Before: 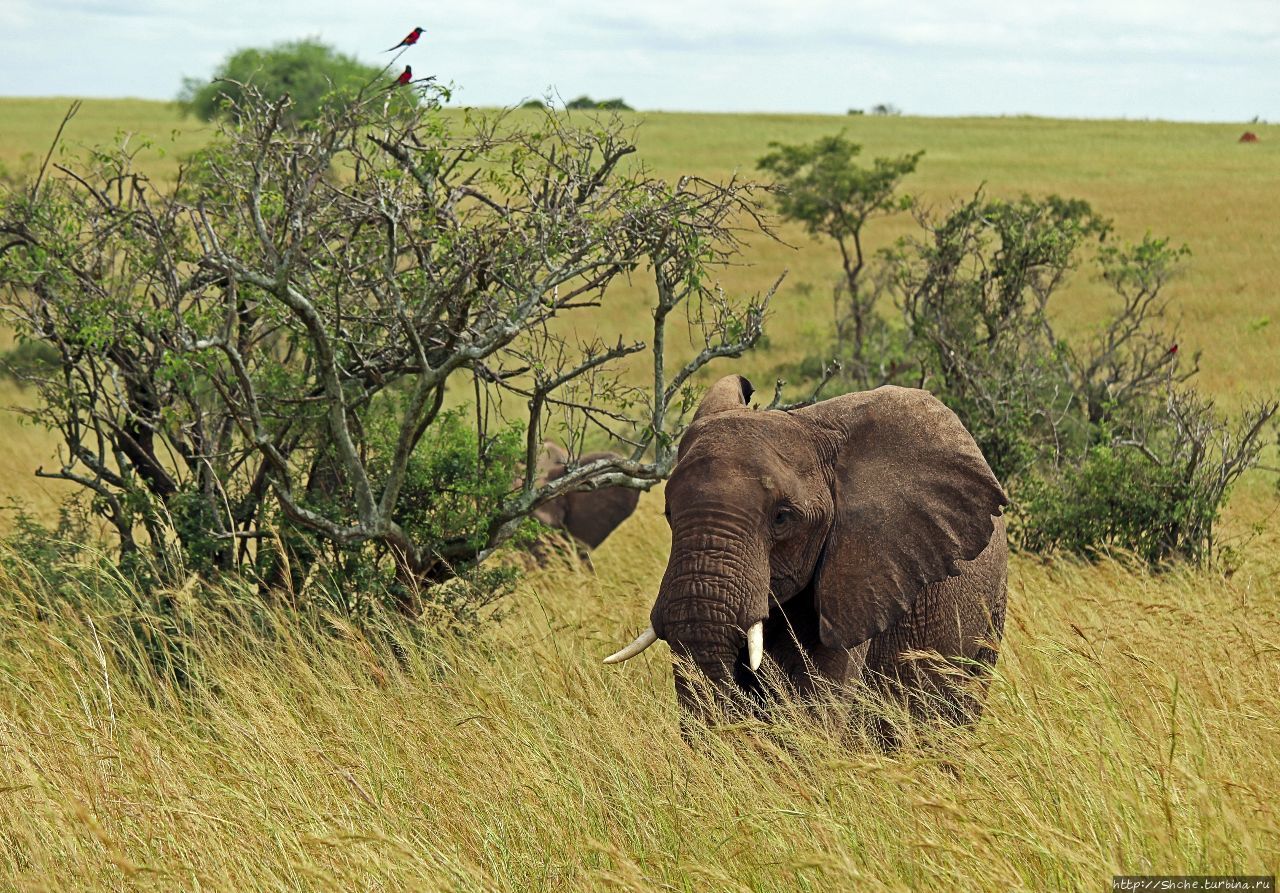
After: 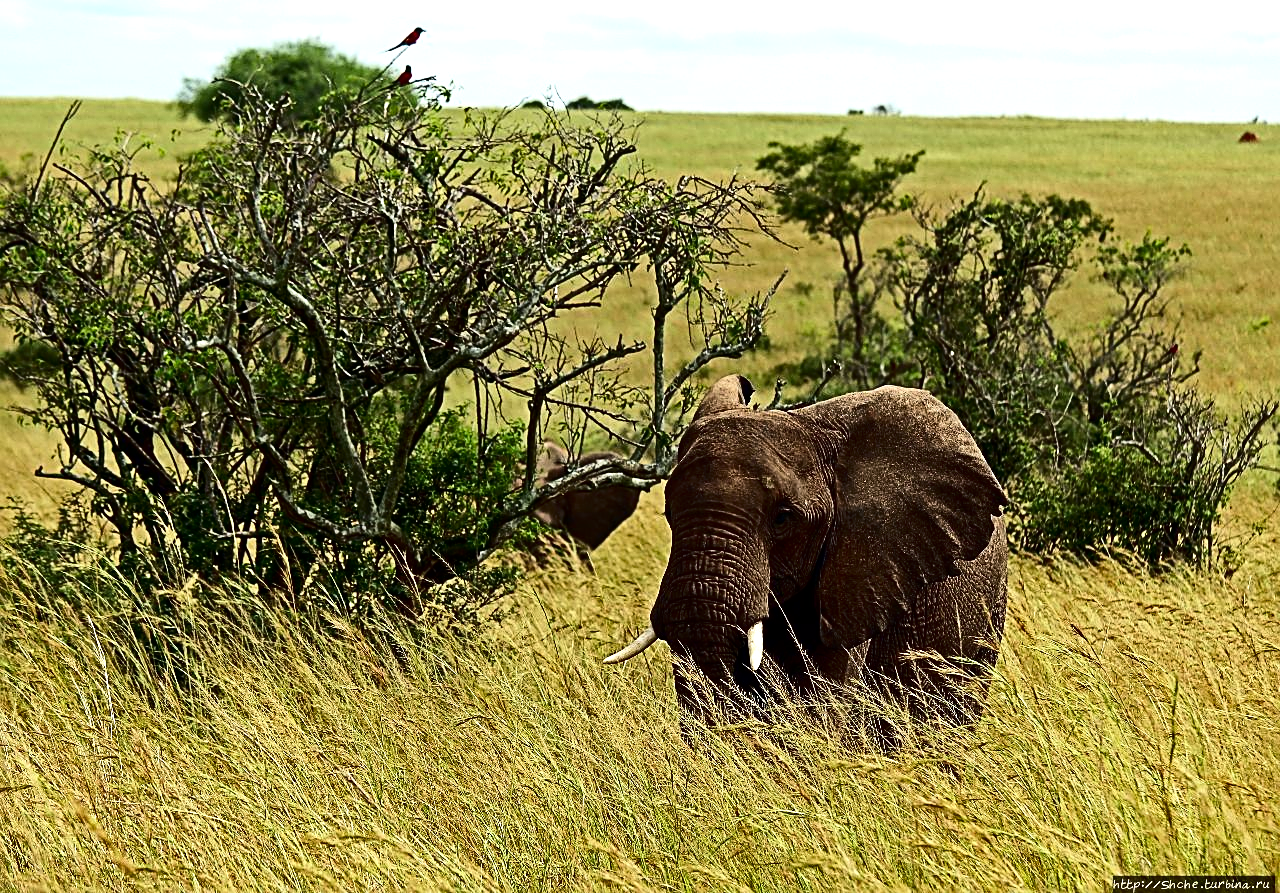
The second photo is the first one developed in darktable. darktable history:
tone equalizer: -8 EV -0.402 EV, -7 EV -0.37 EV, -6 EV -0.301 EV, -5 EV -0.22 EV, -3 EV 0.192 EV, -2 EV 0.351 EV, -1 EV 0.407 EV, +0 EV 0.398 EV, edges refinement/feathering 500, mask exposure compensation -1.57 EV, preserve details no
contrast brightness saturation: contrast 0.241, brightness -0.225, saturation 0.139
sharpen: on, module defaults
